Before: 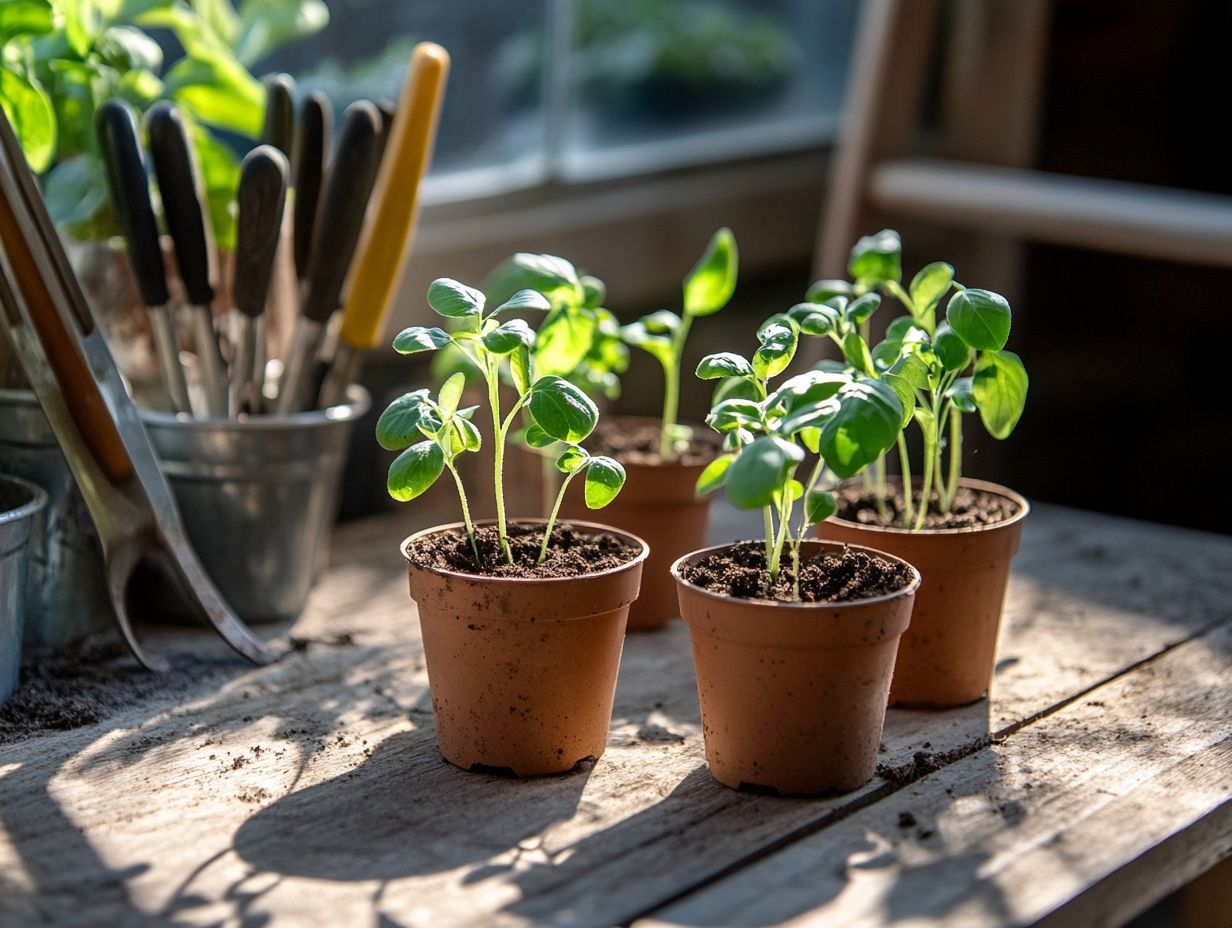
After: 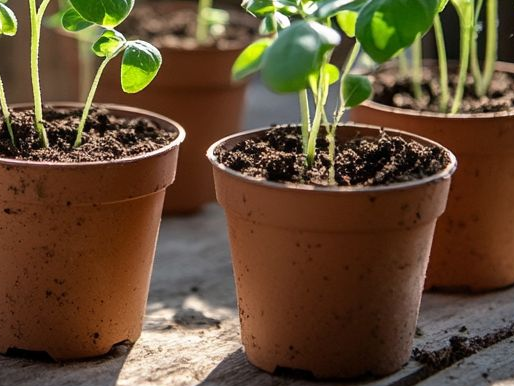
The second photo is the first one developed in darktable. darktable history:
crop: left 37.681%, top 44.863%, right 20.581%, bottom 13.53%
